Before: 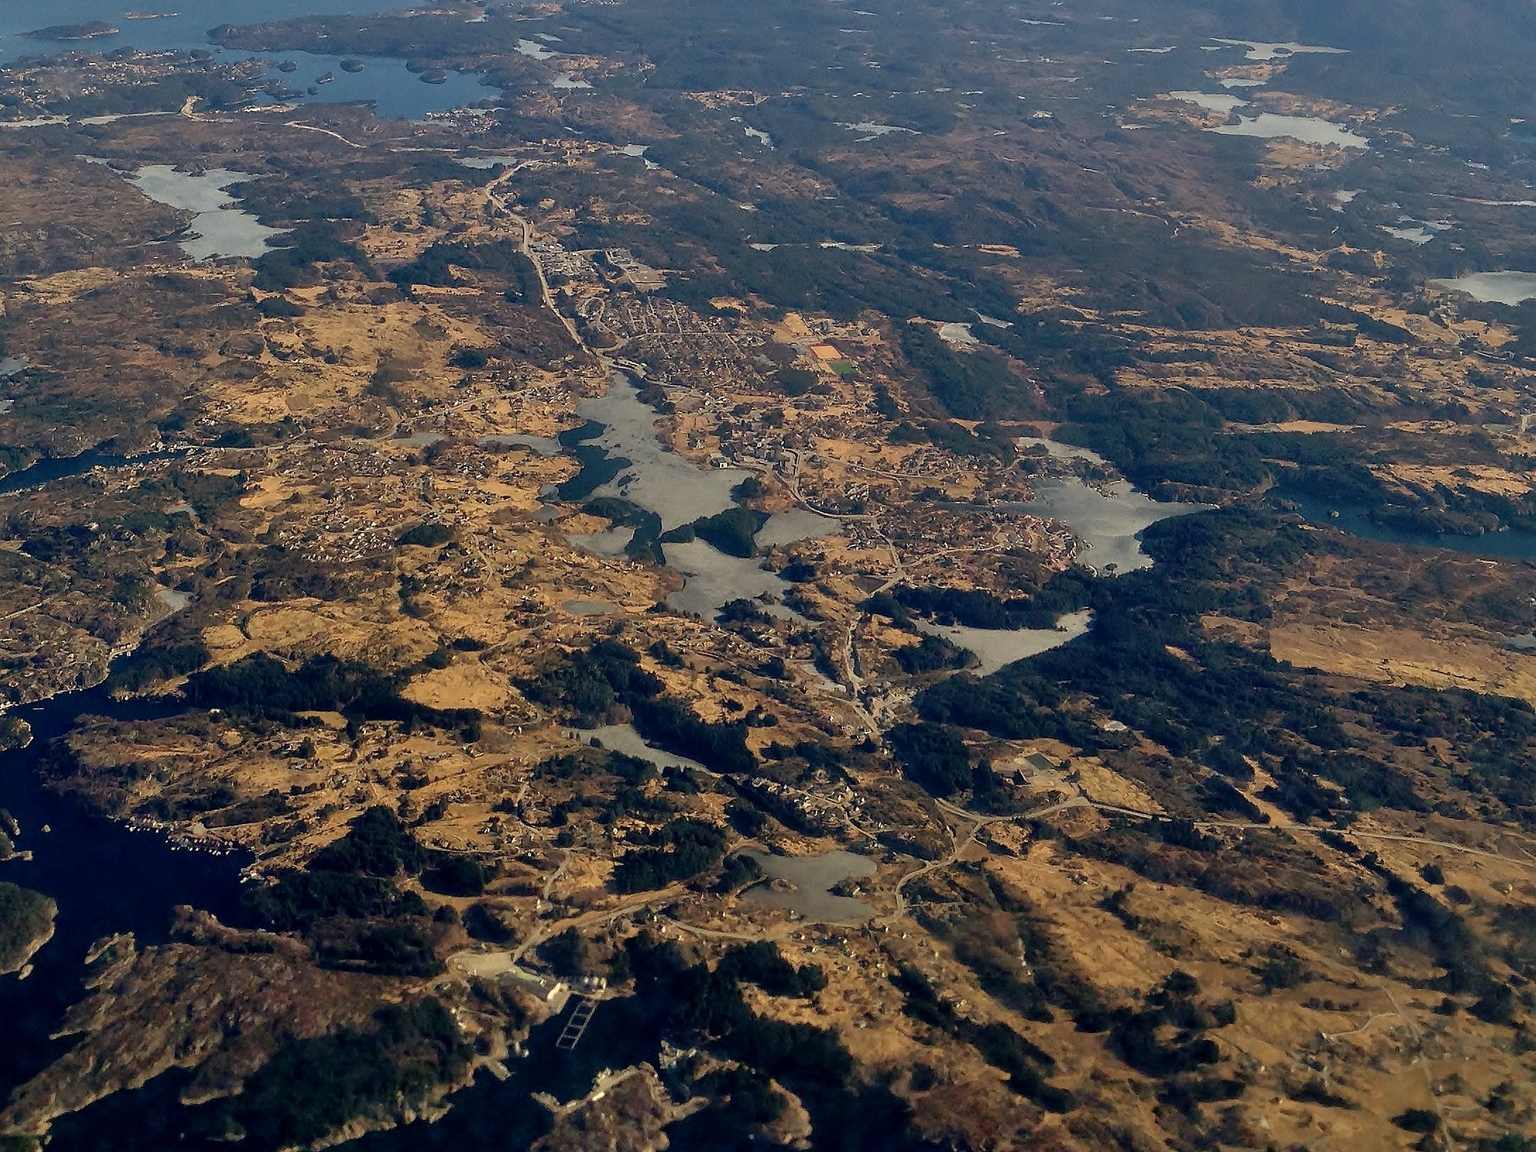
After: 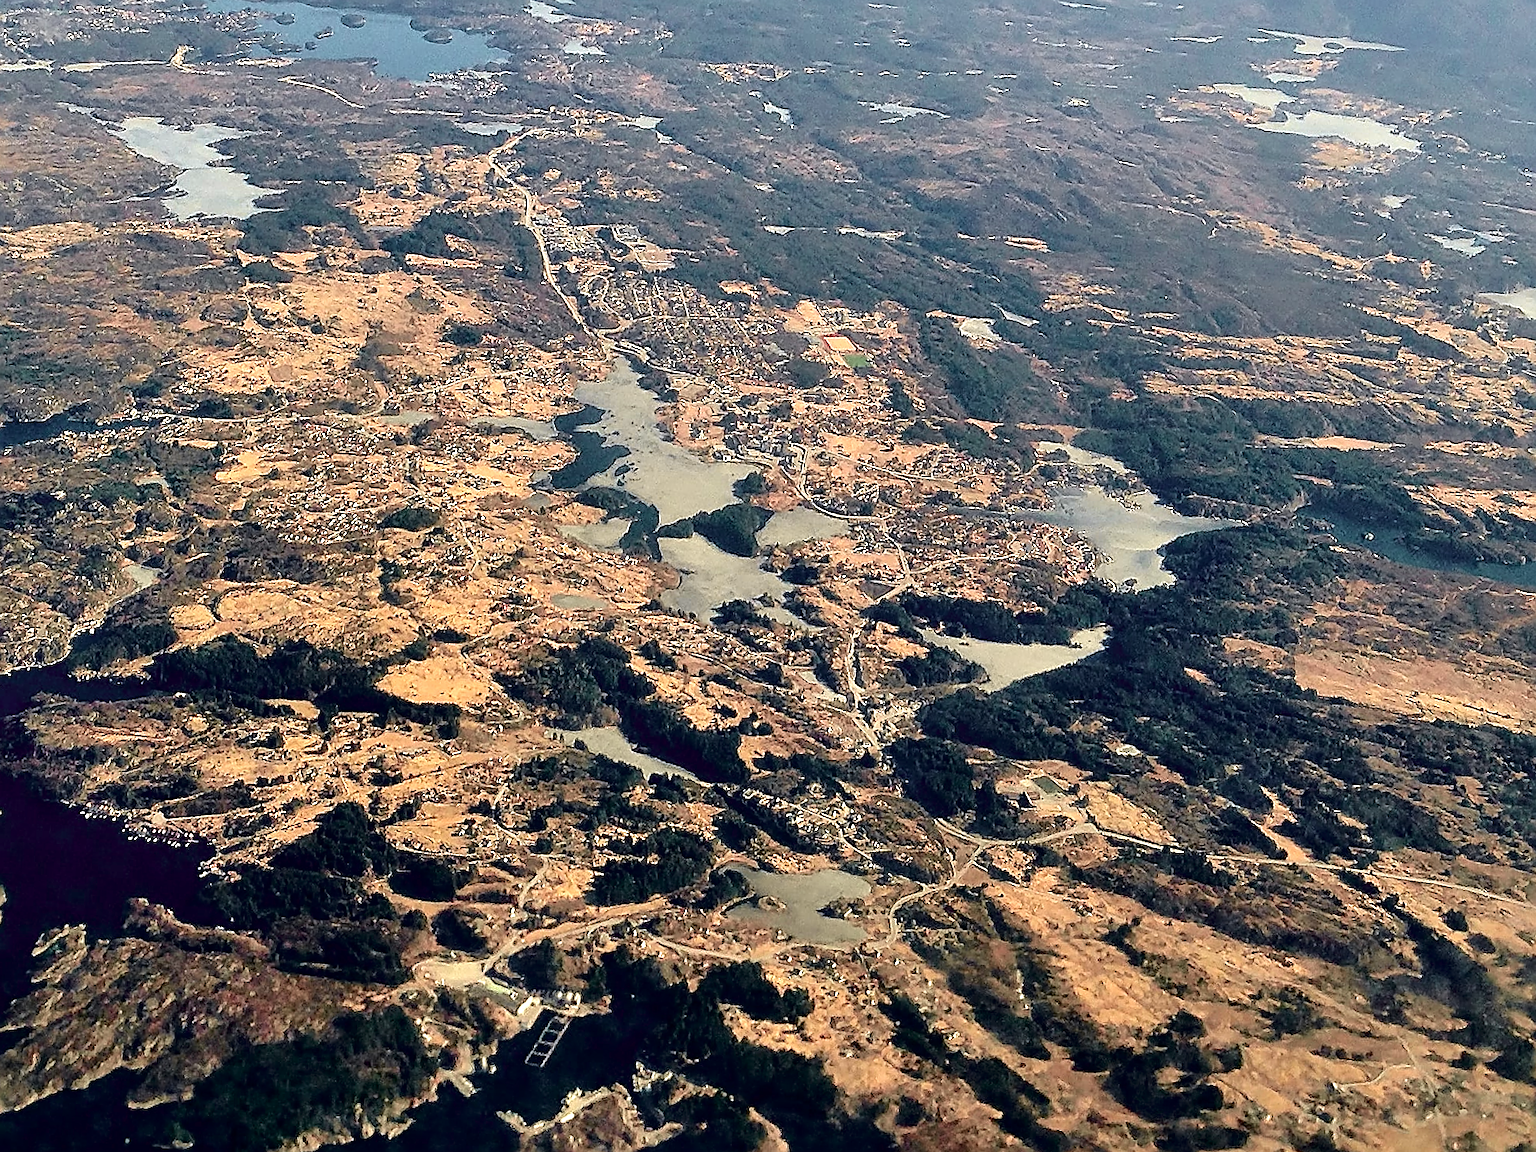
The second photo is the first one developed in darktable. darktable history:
exposure: black level correction 0, exposure 0.953 EV, compensate exposure bias true, compensate highlight preservation false
sharpen: amount 0.901
tone curve: curves: ch0 [(0.003, 0) (0.066, 0.023) (0.149, 0.094) (0.264, 0.238) (0.395, 0.421) (0.517, 0.56) (0.688, 0.743) (0.813, 0.846) (1, 1)]; ch1 [(0, 0) (0.164, 0.115) (0.337, 0.332) (0.39, 0.398) (0.464, 0.461) (0.501, 0.5) (0.507, 0.503) (0.534, 0.537) (0.577, 0.59) (0.652, 0.681) (0.733, 0.749) (0.811, 0.796) (1, 1)]; ch2 [(0, 0) (0.337, 0.382) (0.464, 0.476) (0.501, 0.502) (0.527, 0.54) (0.551, 0.565) (0.6, 0.59) (0.687, 0.675) (1, 1)], color space Lab, independent channels, preserve colors none
crop and rotate: angle -2.38°
